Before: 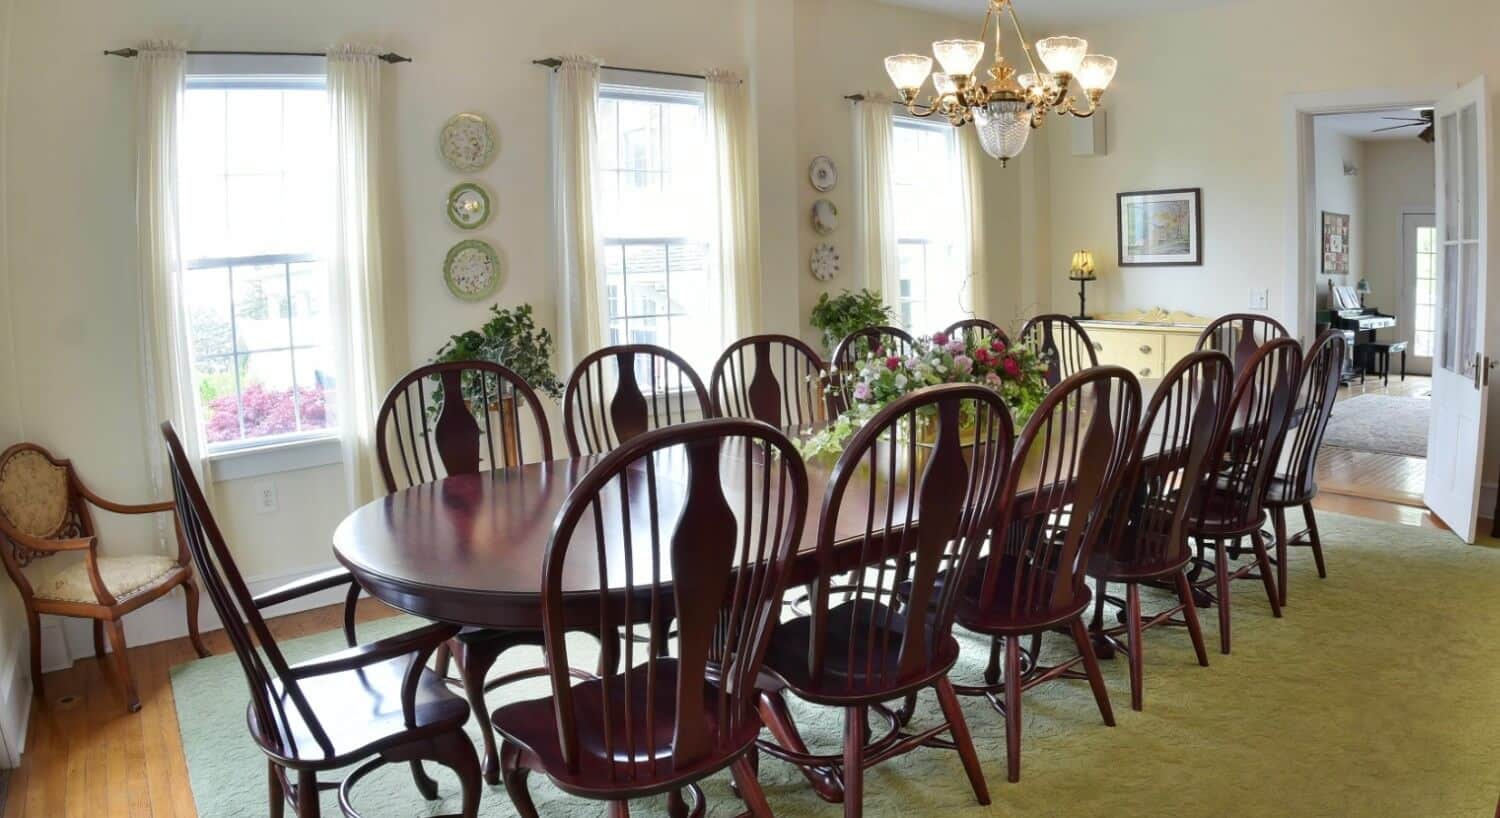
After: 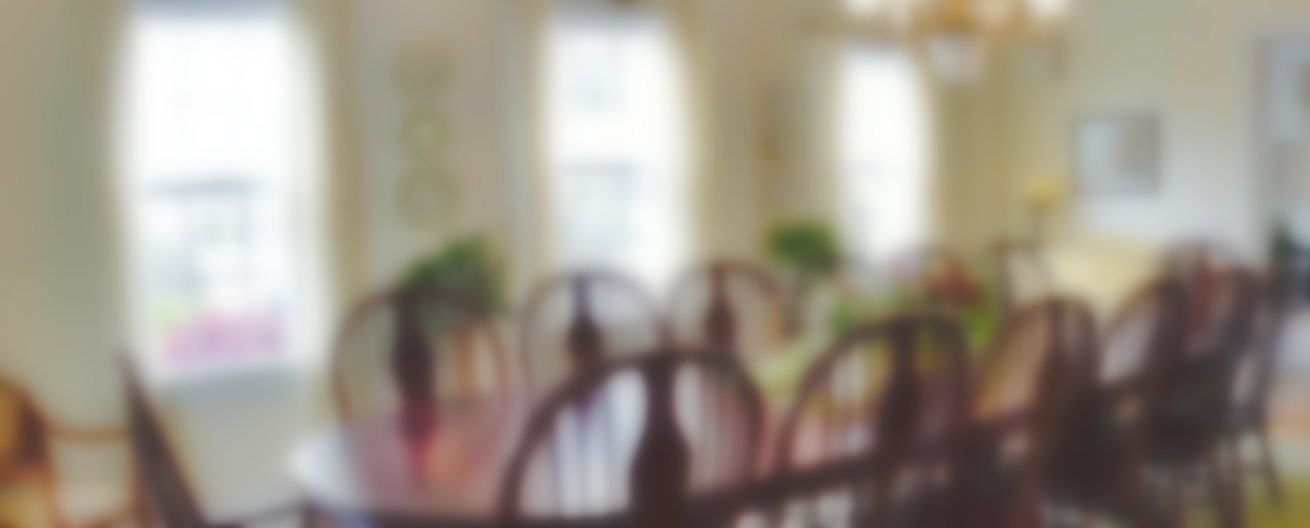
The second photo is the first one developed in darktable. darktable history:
shadows and highlights: shadows 30
crop: left 3.015%, top 8.969%, right 9.647%, bottom 26.457%
tone curve: curves: ch0 [(0, 0) (0.003, 0.1) (0.011, 0.101) (0.025, 0.11) (0.044, 0.126) (0.069, 0.14) (0.1, 0.158) (0.136, 0.18) (0.177, 0.206) (0.224, 0.243) (0.277, 0.293) (0.335, 0.36) (0.399, 0.446) (0.468, 0.537) (0.543, 0.618) (0.623, 0.694) (0.709, 0.763) (0.801, 0.836) (0.898, 0.908) (1, 1)], preserve colors none
lowpass: on, module defaults
levels: levels [0, 0.478, 1]
haze removal: compatibility mode true, adaptive false
